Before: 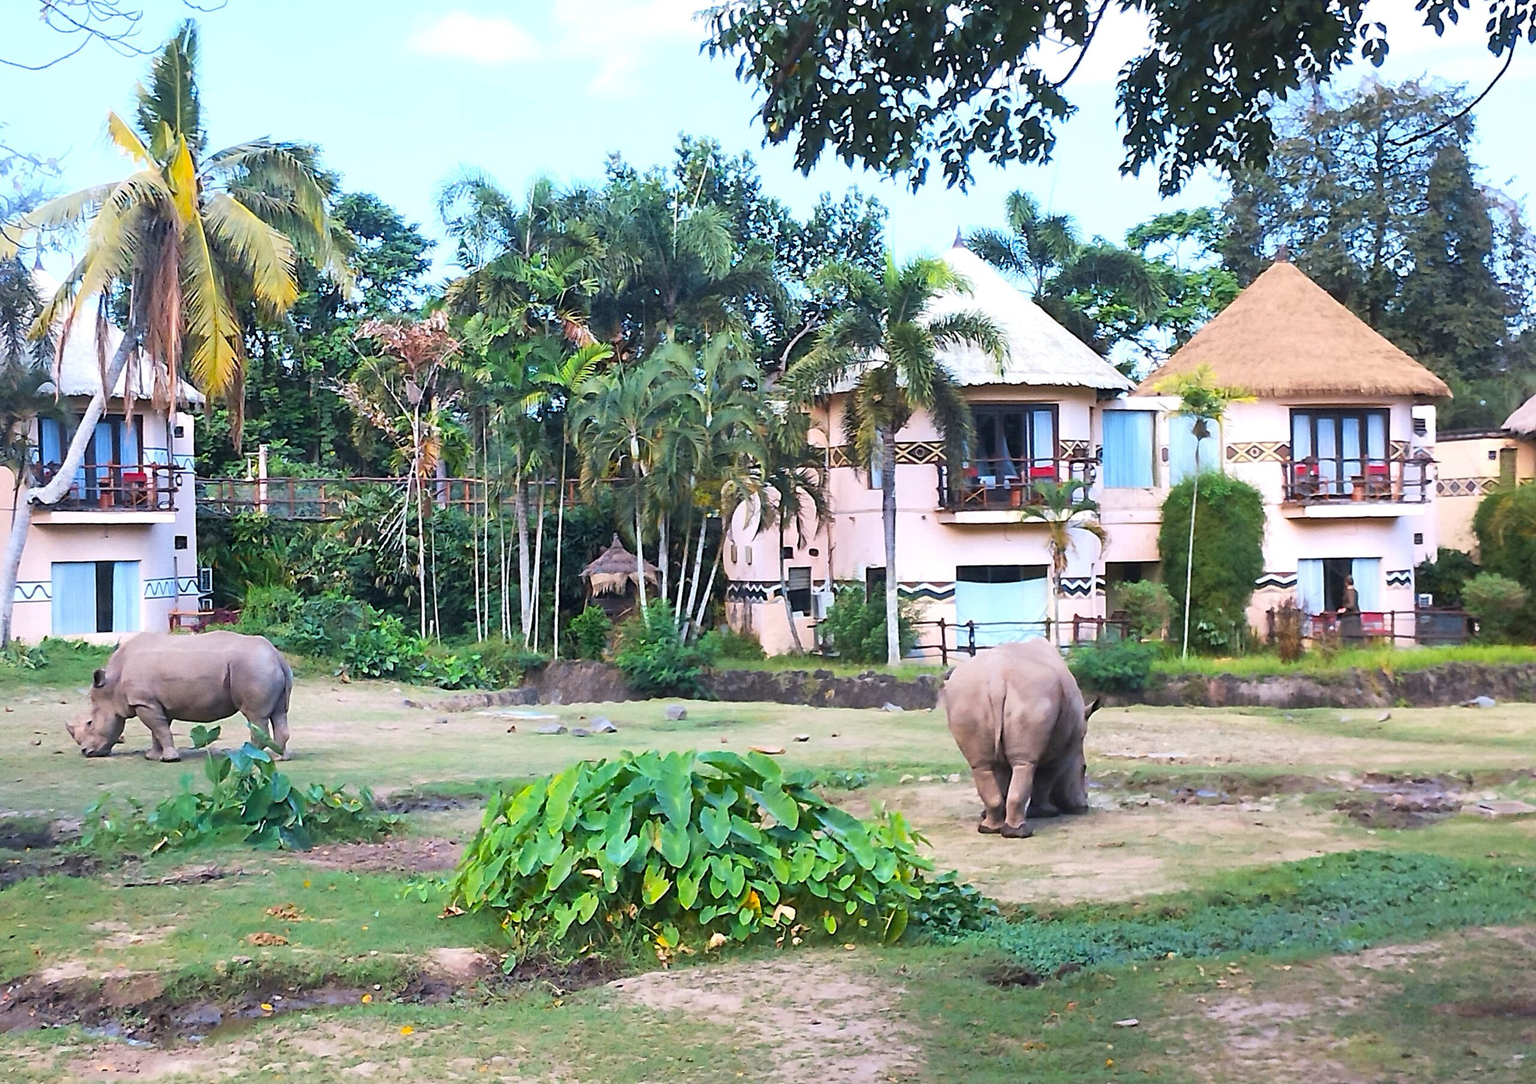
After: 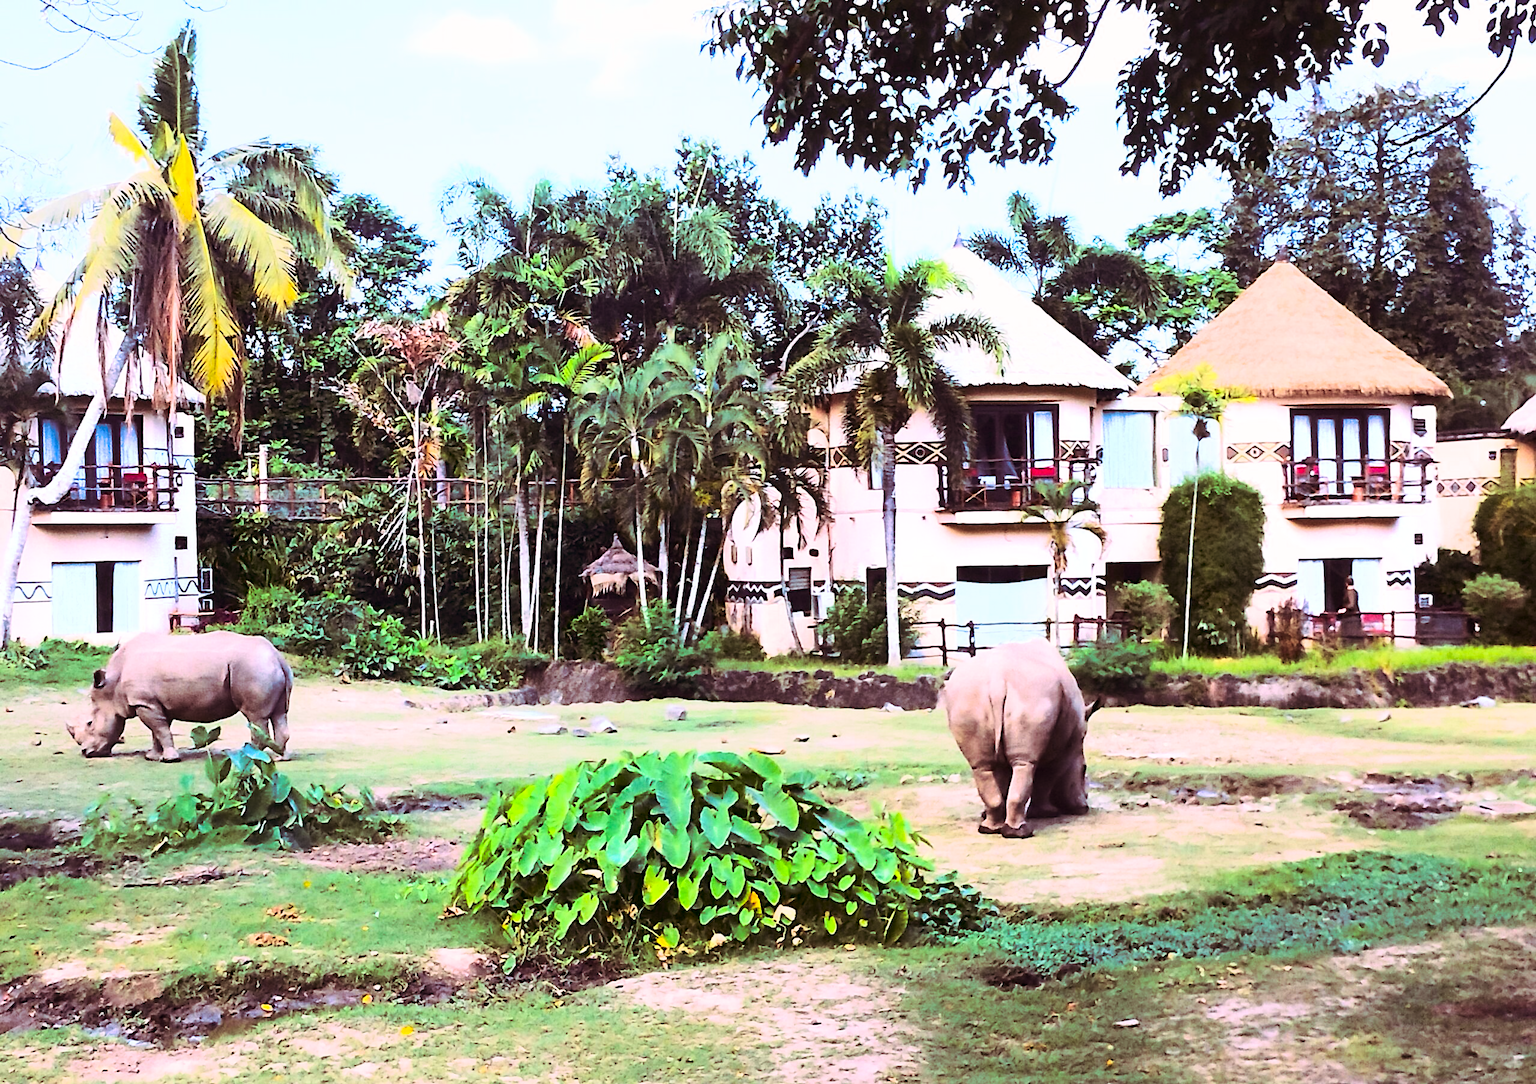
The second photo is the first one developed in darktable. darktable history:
split-toning: highlights › hue 298.8°, highlights › saturation 0.73, compress 41.76%
color correction: highlights a* 0.816, highlights b* 2.78, saturation 1.1
contrast brightness saturation: contrast 0.4, brightness 0.05, saturation 0.25
